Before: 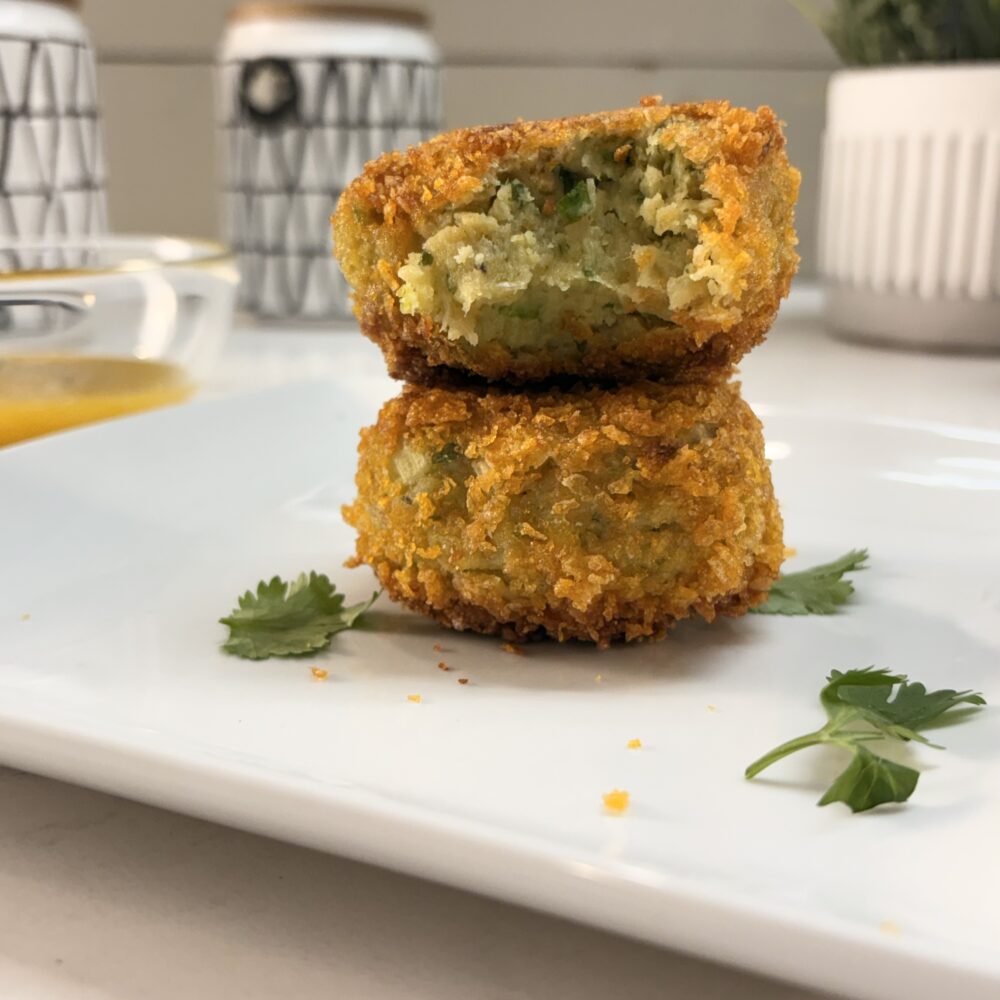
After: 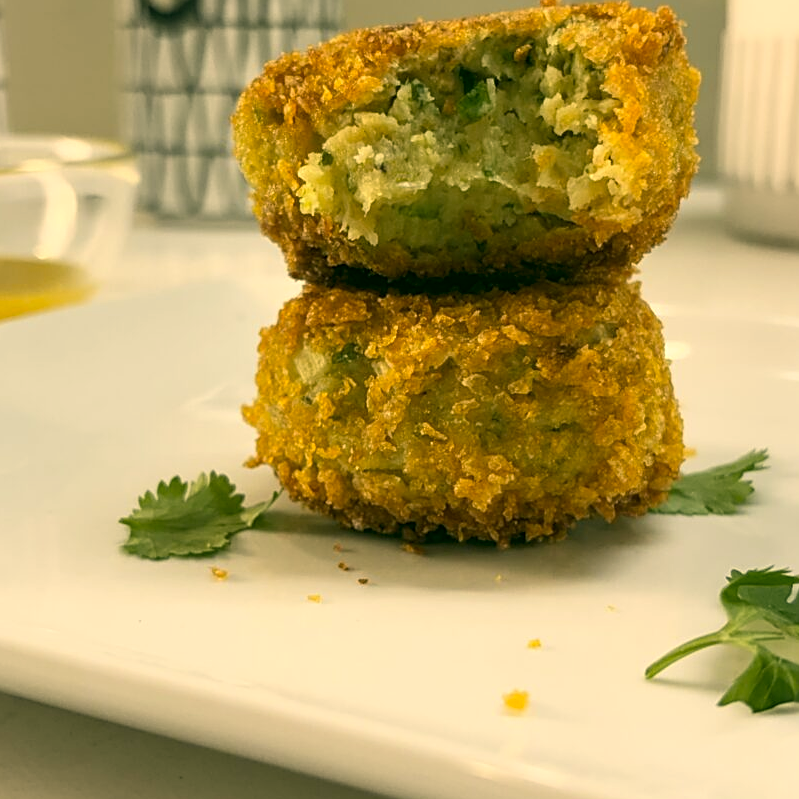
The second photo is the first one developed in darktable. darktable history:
sharpen: on, module defaults
color correction: highlights a* 5.3, highlights b* 24.26, shadows a* -15.58, shadows b* 4.02
crop and rotate: left 10.071%, top 10.071%, right 10.02%, bottom 10.02%
